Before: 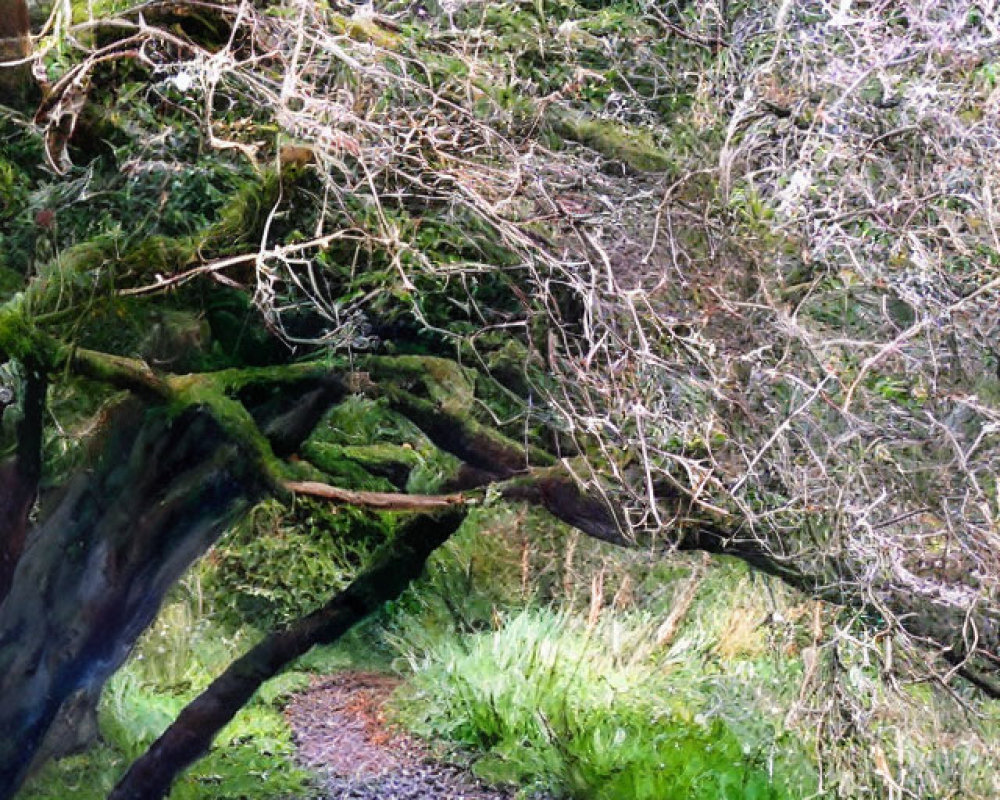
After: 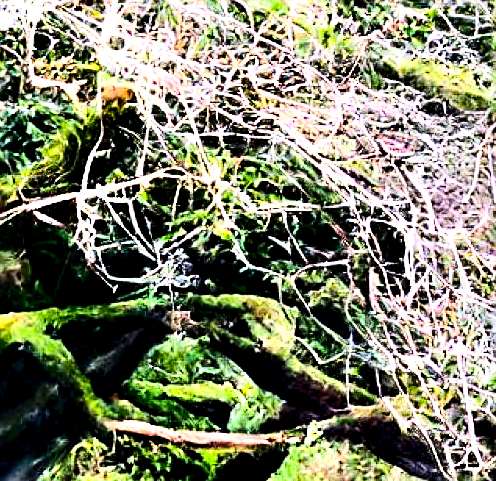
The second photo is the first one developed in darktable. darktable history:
exposure: exposure -0.361 EV, compensate exposure bias true, compensate highlight preservation false
crop: left 17.92%, top 7.7%, right 32.44%, bottom 32.091%
contrast brightness saturation: contrast 0.218
contrast equalizer: y [[0.6 ×6], [0.55 ×6], [0 ×6], [0 ×6], [0 ×6]]
color balance rgb: perceptual saturation grading › global saturation 25.229%, perceptual brilliance grading › highlights 9.589%, perceptual brilliance grading › mid-tones 4.873%
tone equalizer: -7 EV 0.152 EV, -6 EV 0.631 EV, -5 EV 1.17 EV, -4 EV 1.31 EV, -3 EV 1.13 EV, -2 EV 0.6 EV, -1 EV 0.168 EV, edges refinement/feathering 500, mask exposure compensation -1.57 EV, preserve details no
sharpen: on, module defaults
